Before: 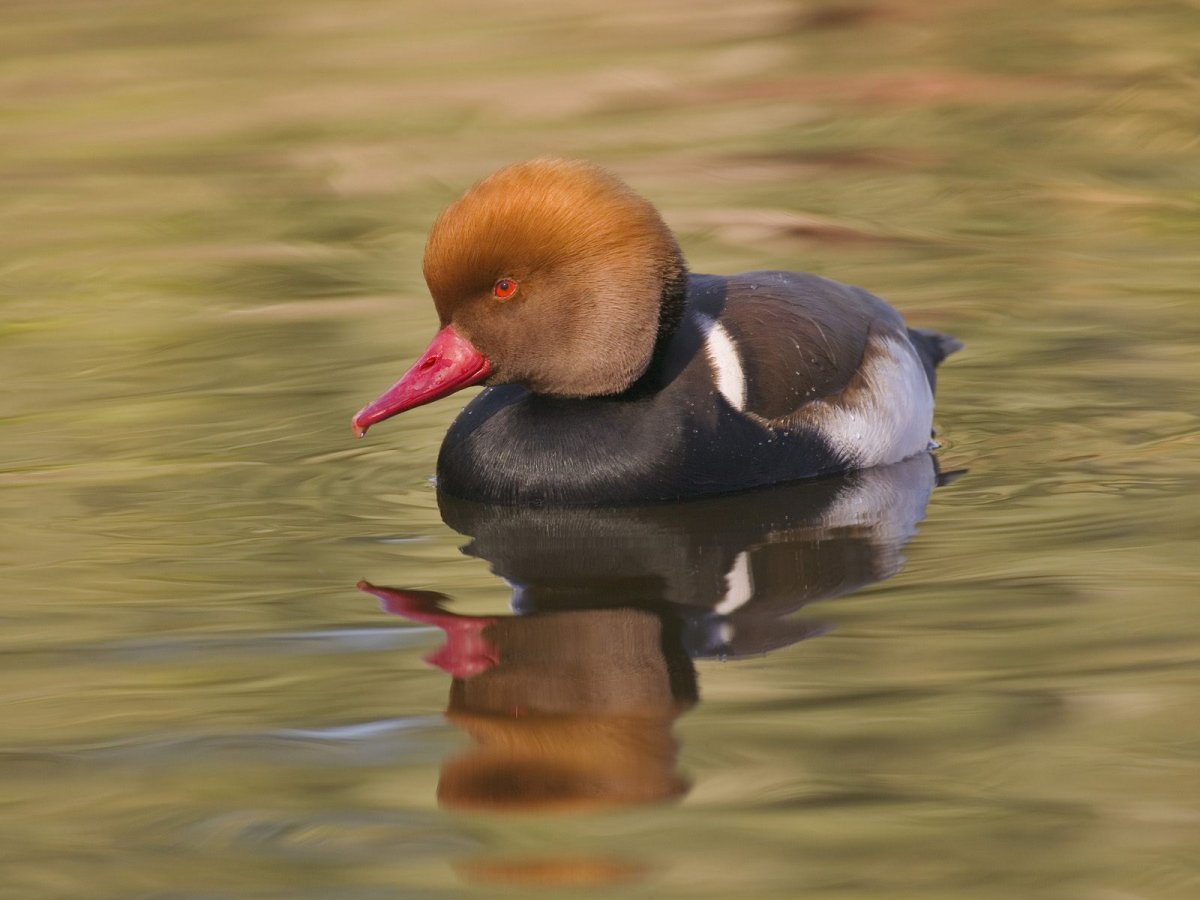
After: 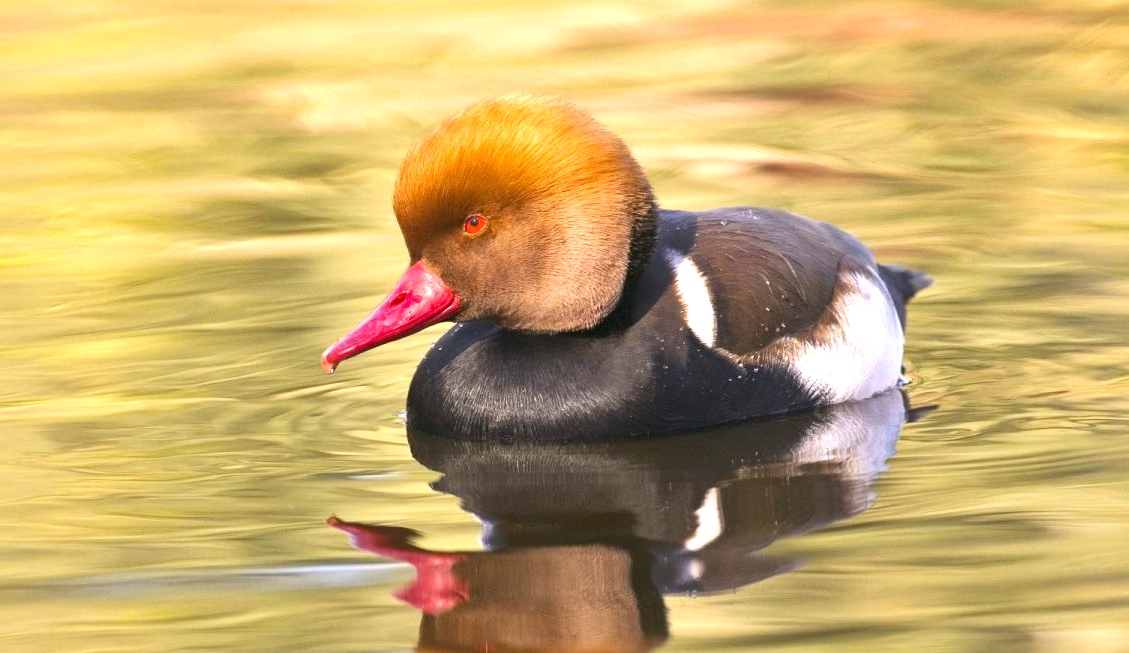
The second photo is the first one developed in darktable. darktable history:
color balance rgb: perceptual saturation grading › global saturation -1.099%, perceptual brilliance grading › global brilliance 30.265%, perceptual brilliance grading › highlights 12.365%, perceptual brilliance grading › mid-tones 23.906%
local contrast: mode bilateral grid, contrast 19, coarseness 50, detail 119%, midtone range 0.2
crop: left 2.562%, top 7.186%, right 3.347%, bottom 20.217%
